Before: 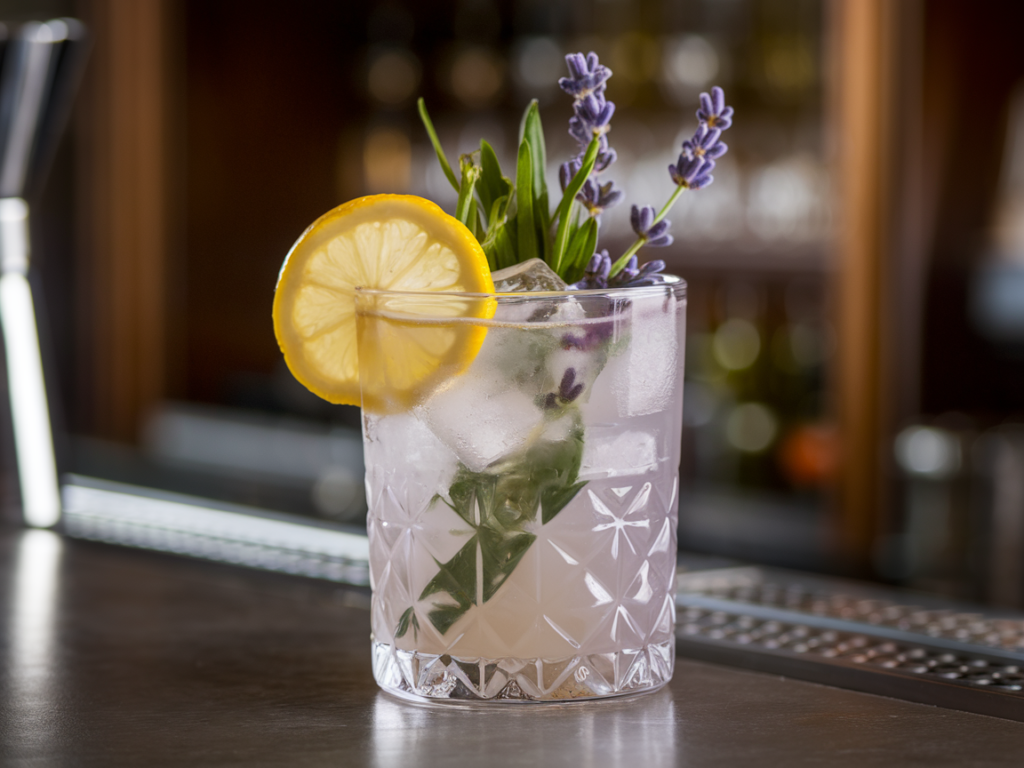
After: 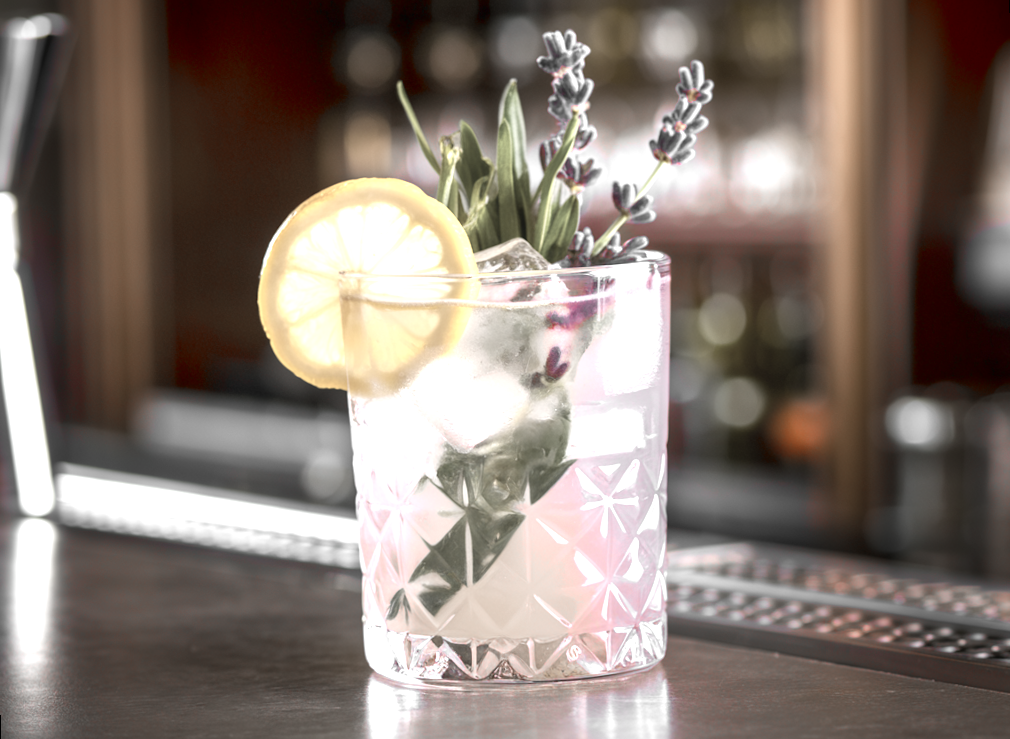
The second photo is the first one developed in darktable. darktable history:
exposure: black level correction 0, exposure 1.2 EV, compensate highlight preservation false
color zones: curves: ch1 [(0, 0.831) (0.08, 0.771) (0.157, 0.268) (0.241, 0.207) (0.562, -0.005) (0.714, -0.013) (0.876, 0.01) (1, 0.831)]
rotate and perspective: rotation -1.32°, lens shift (horizontal) -0.031, crop left 0.015, crop right 0.985, crop top 0.047, crop bottom 0.982
vignetting: brightness -0.233, saturation 0.141
